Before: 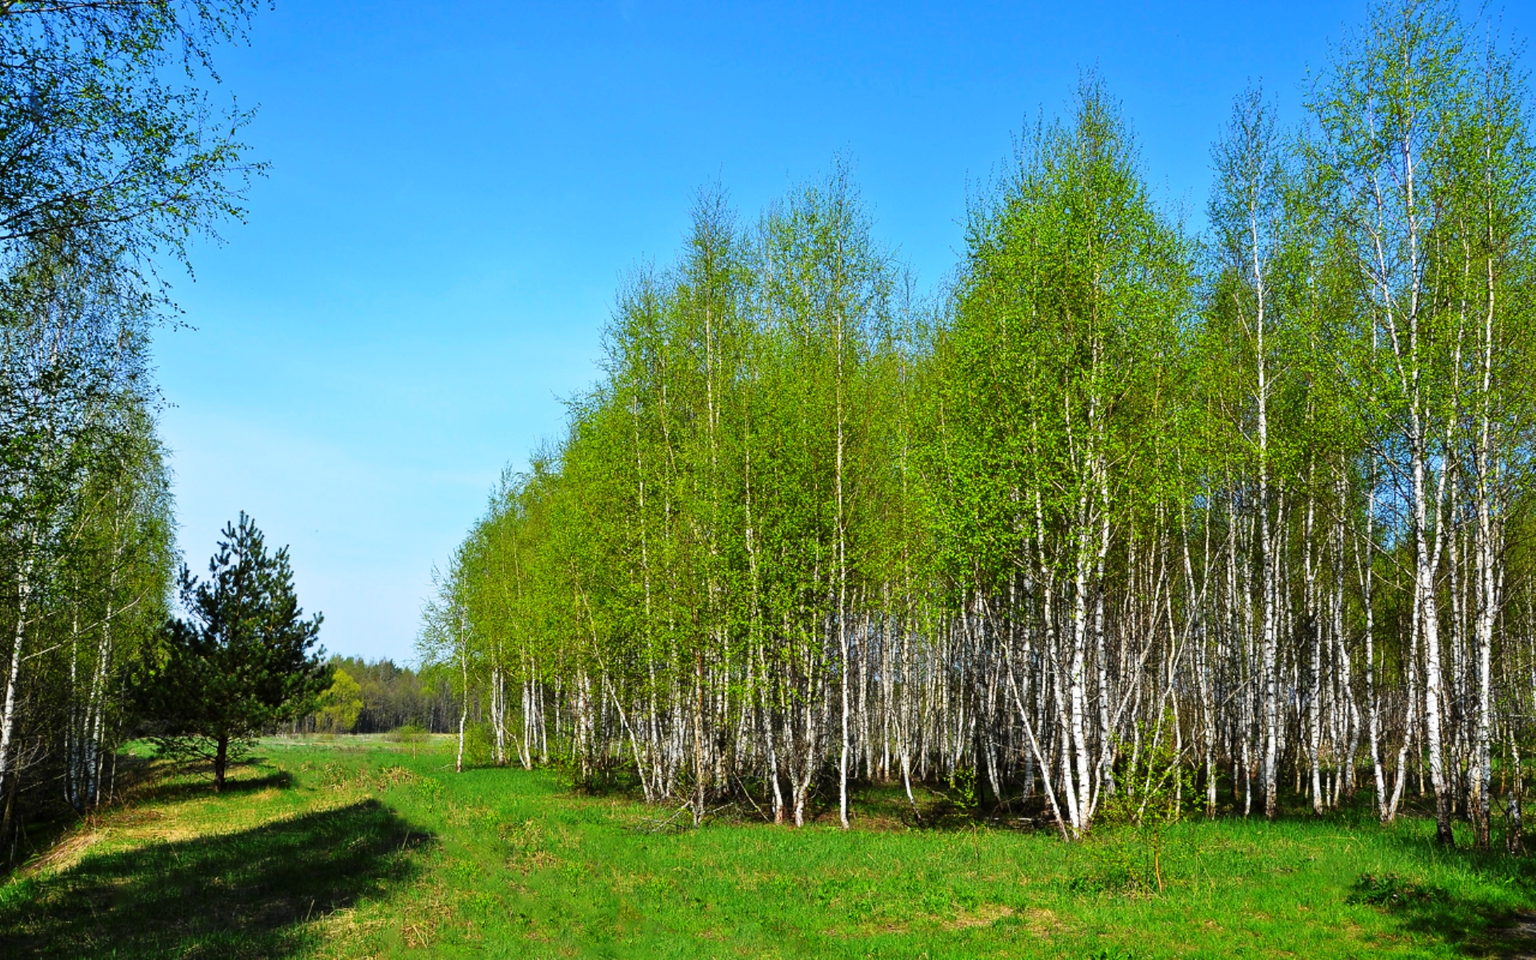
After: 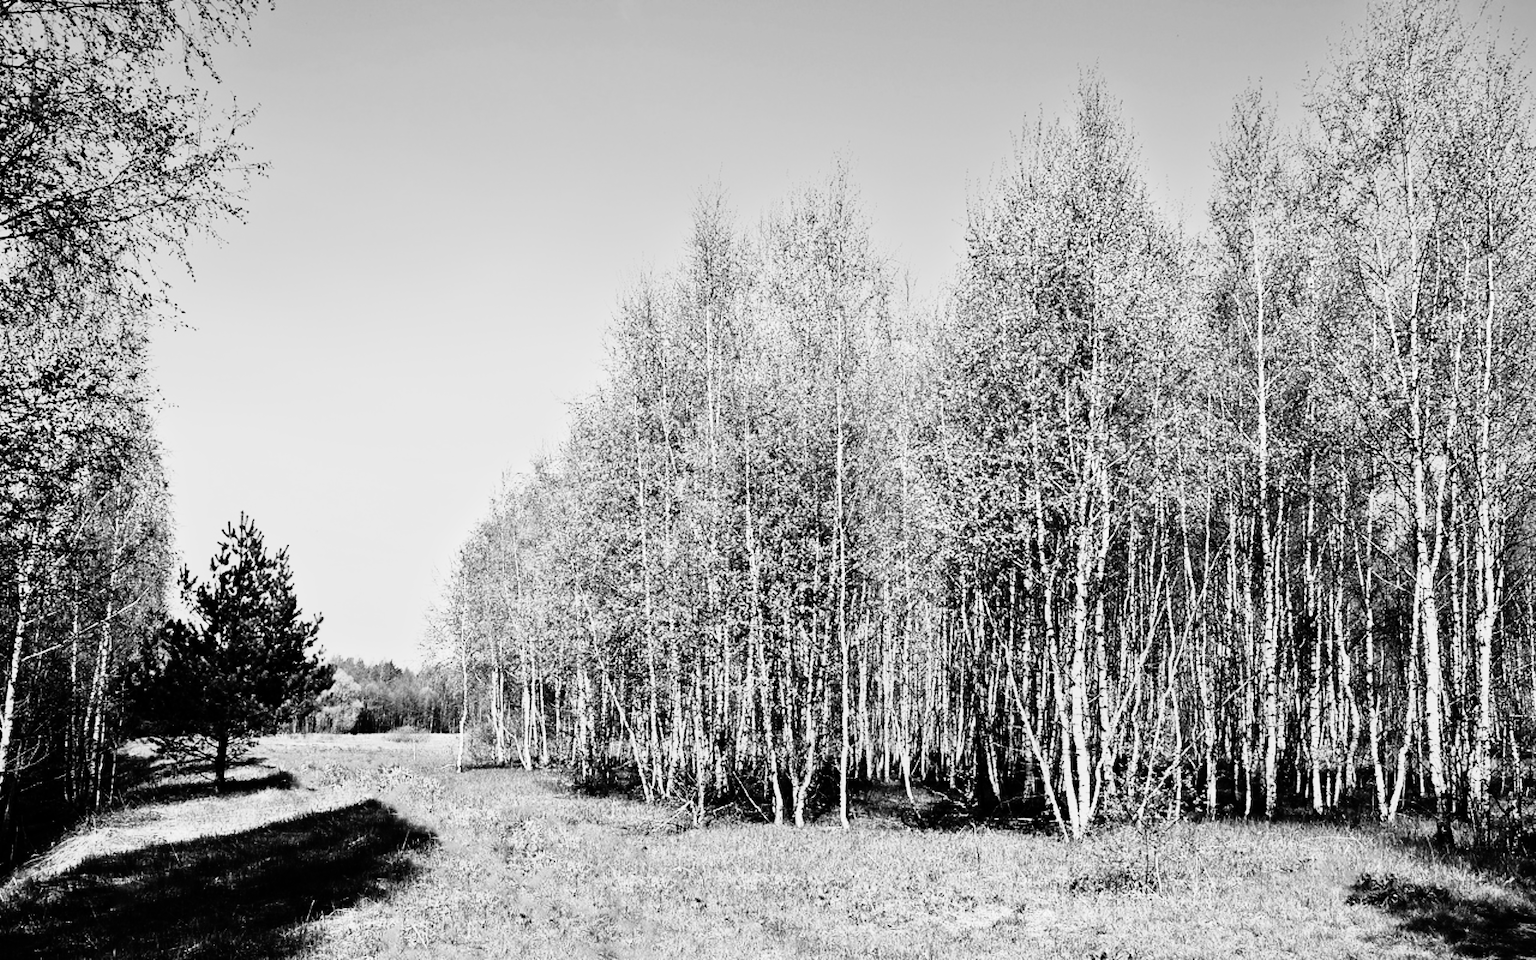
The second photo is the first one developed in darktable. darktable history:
monochrome: a -74.22, b 78.2
rgb curve: curves: ch0 [(0, 0) (0.21, 0.15) (0.24, 0.21) (0.5, 0.75) (0.75, 0.96) (0.89, 0.99) (1, 1)]; ch1 [(0, 0.02) (0.21, 0.13) (0.25, 0.2) (0.5, 0.67) (0.75, 0.9) (0.89, 0.97) (1, 1)]; ch2 [(0, 0.02) (0.21, 0.13) (0.25, 0.2) (0.5, 0.67) (0.75, 0.9) (0.89, 0.97) (1, 1)], compensate middle gray true
